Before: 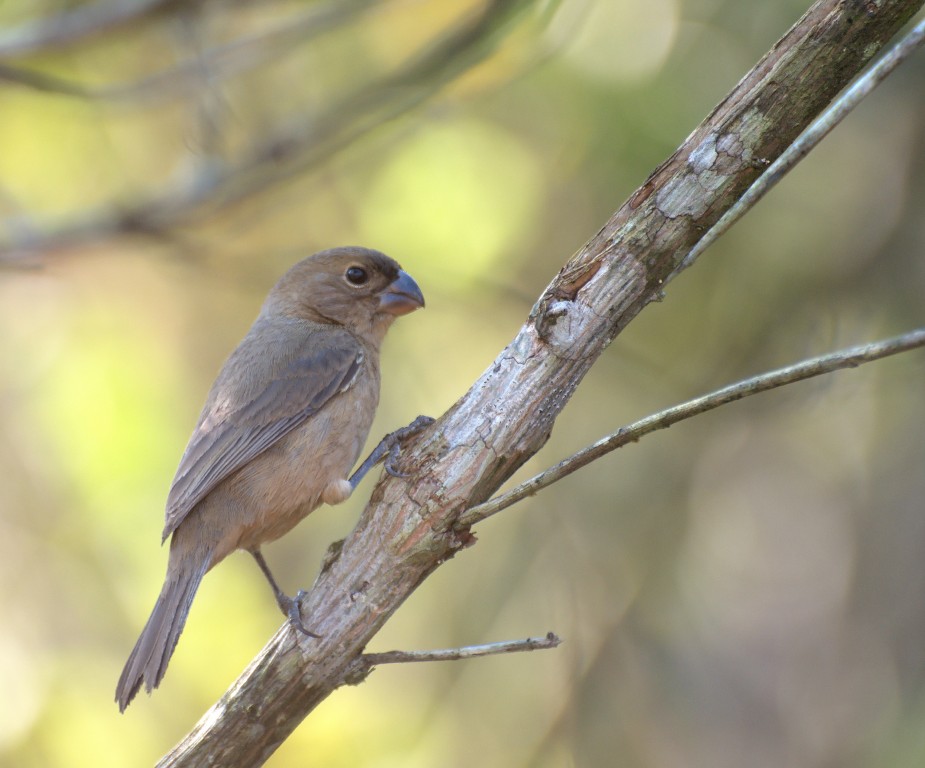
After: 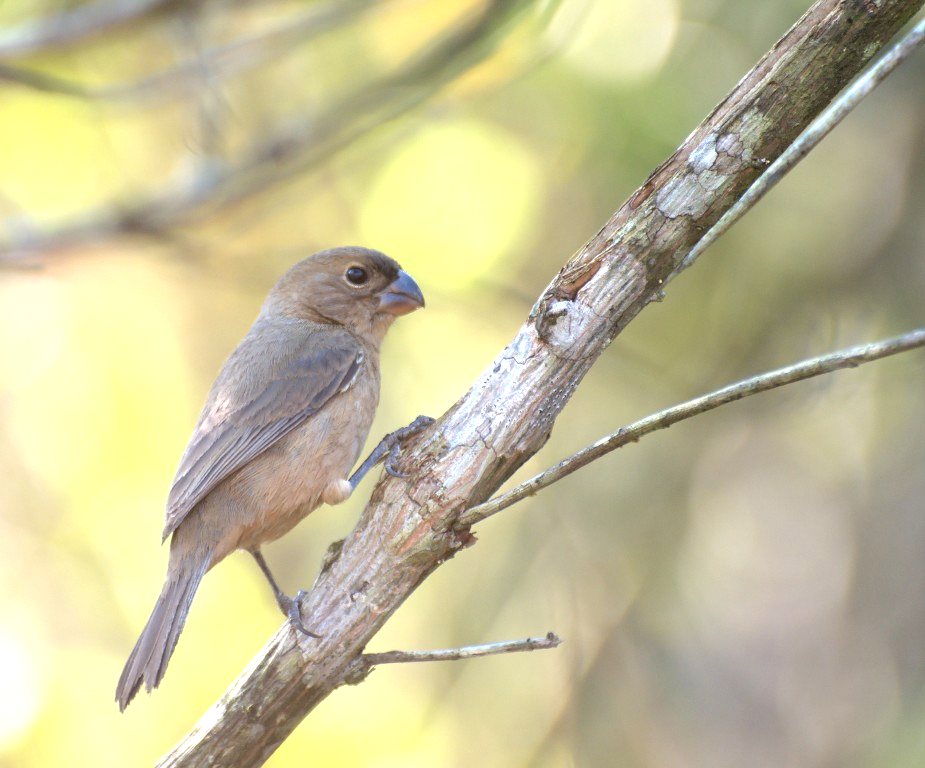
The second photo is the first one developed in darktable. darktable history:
exposure: exposure 0.721 EV, compensate highlight preservation false
